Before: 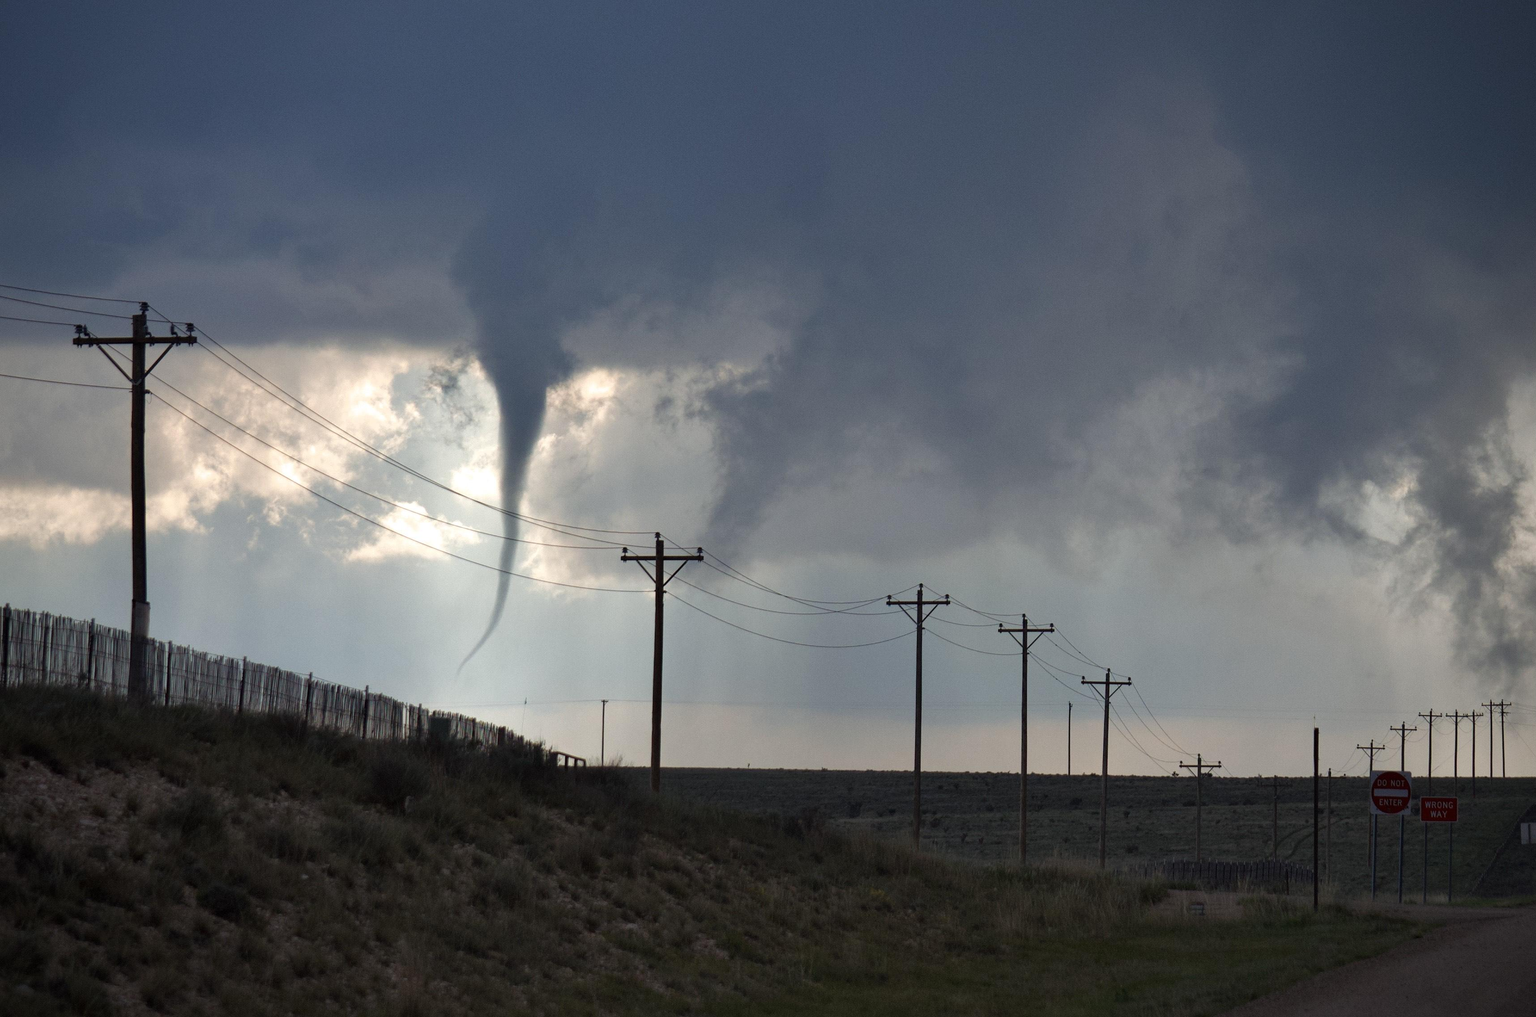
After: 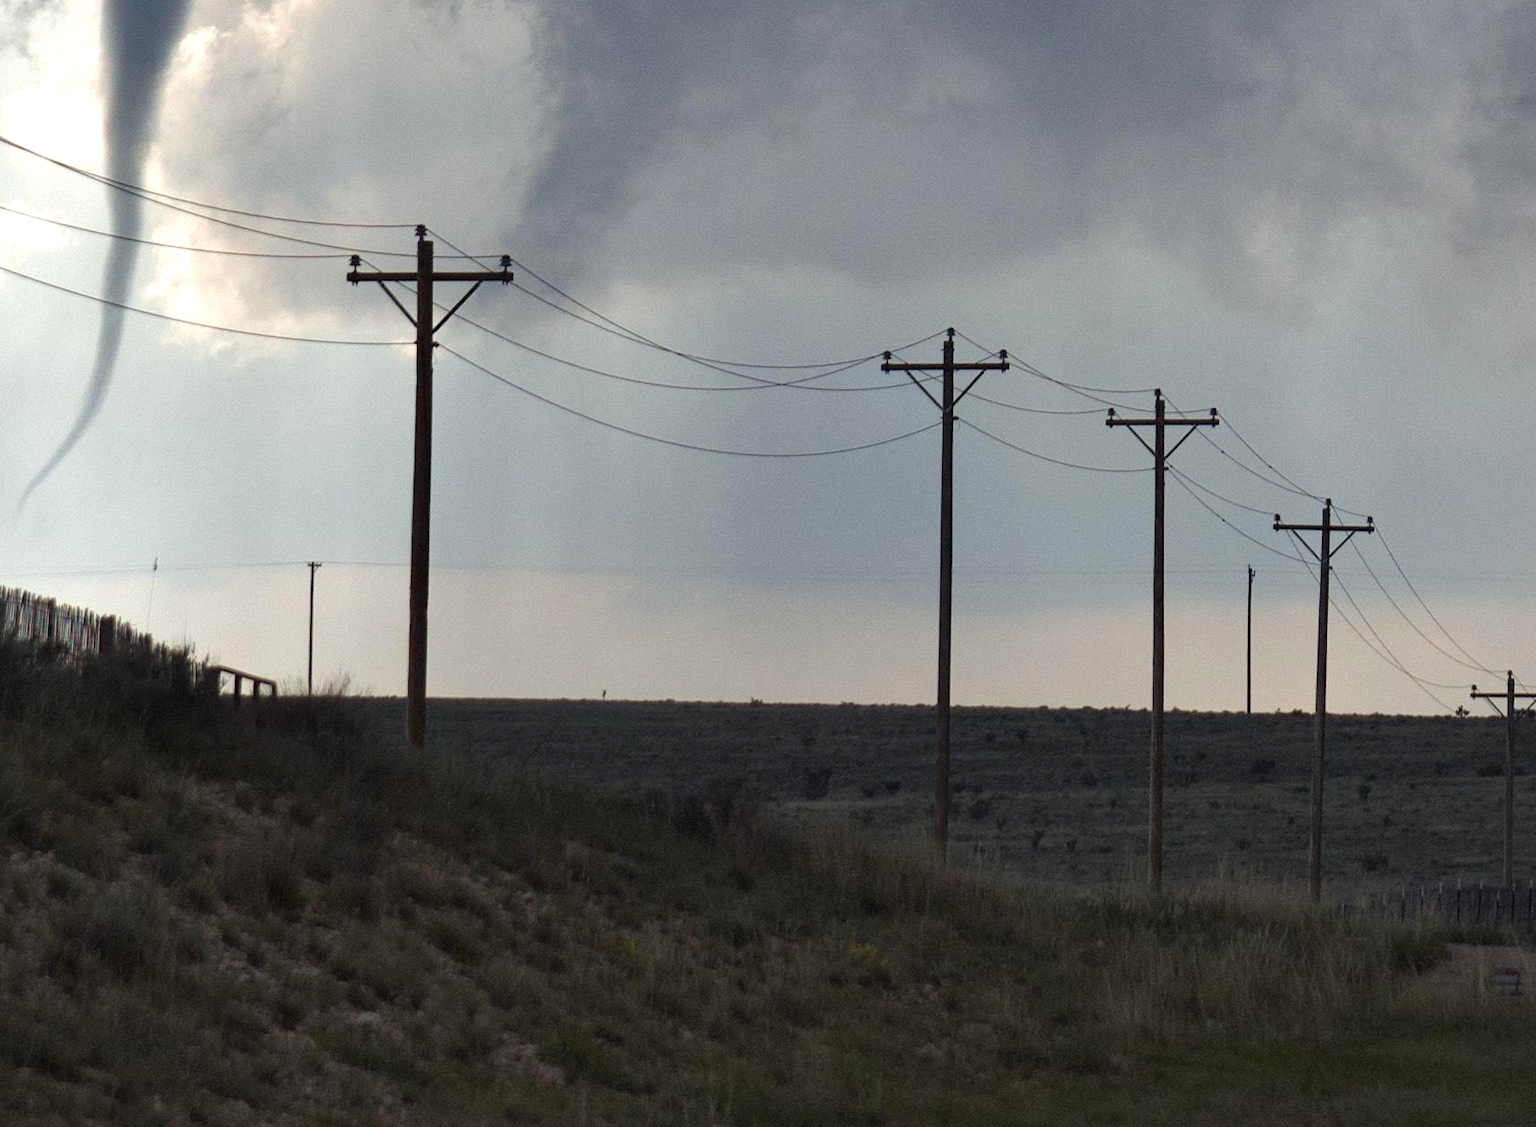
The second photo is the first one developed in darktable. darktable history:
exposure: exposure 0.375 EV, compensate exposure bias true, compensate highlight preservation false
crop: left 29.22%, top 41.367%, right 21.065%, bottom 3.514%
